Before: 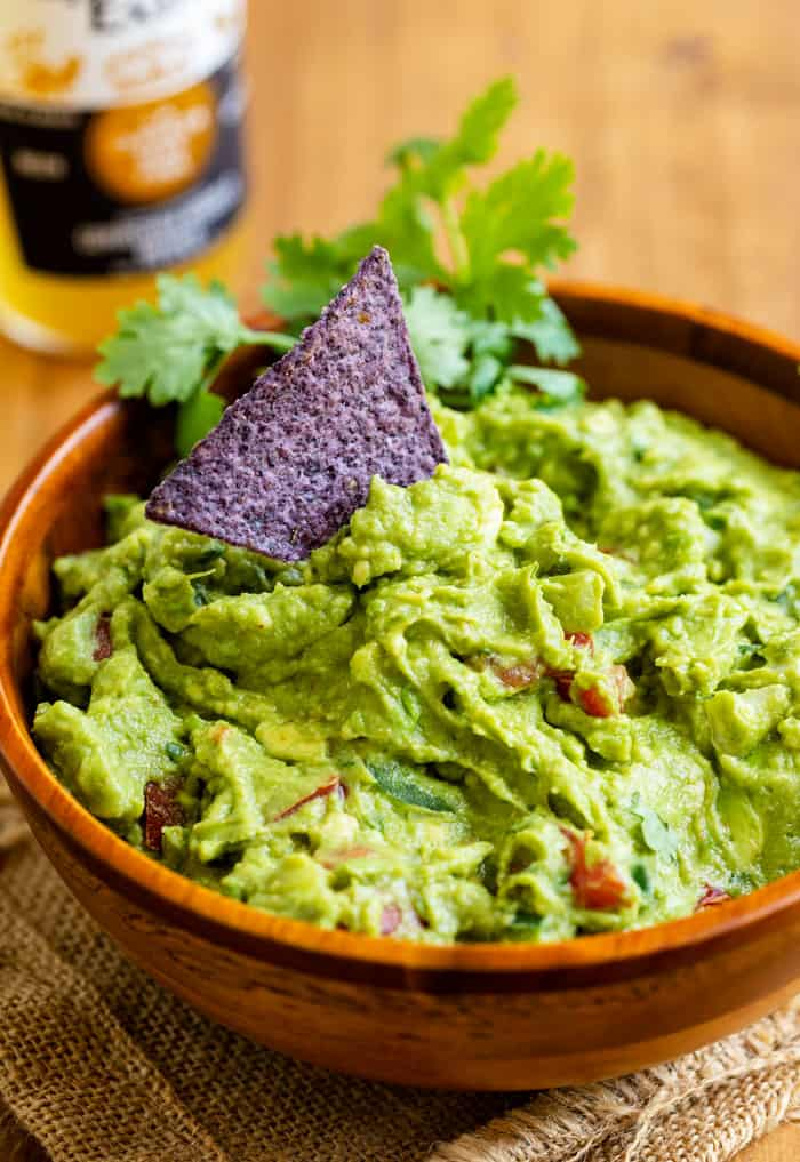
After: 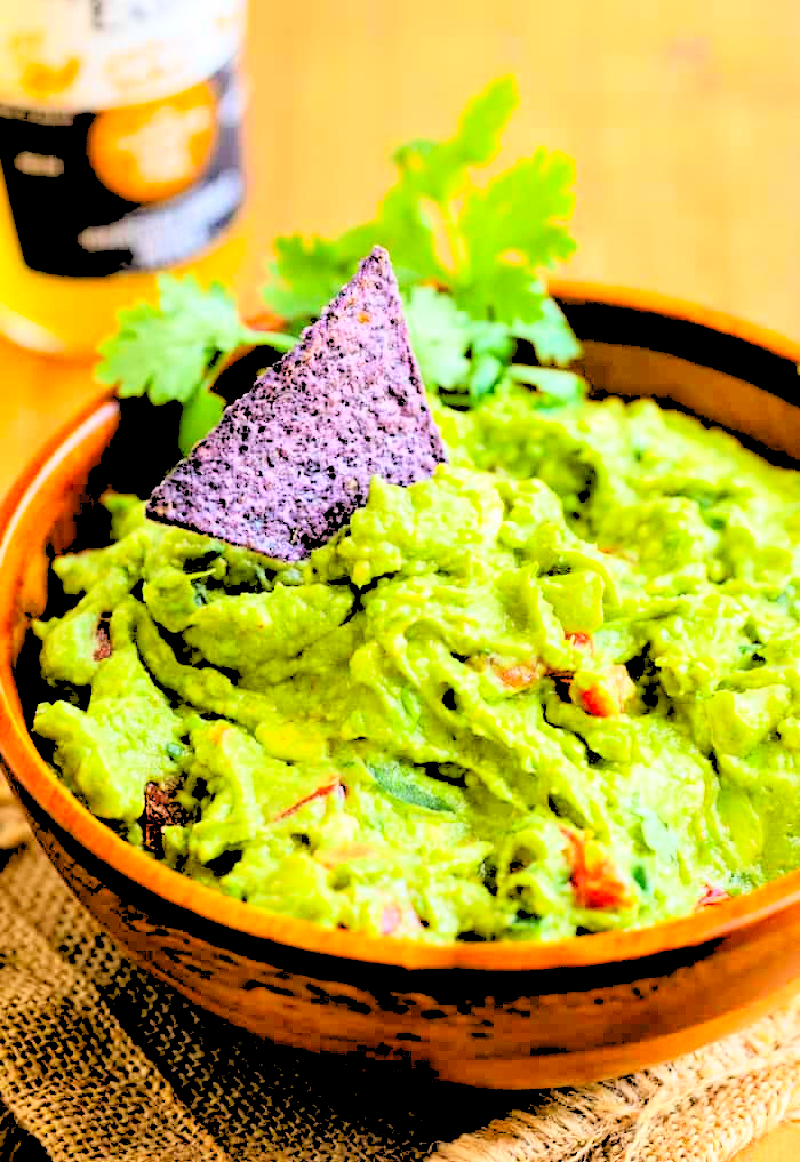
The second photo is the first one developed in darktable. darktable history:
contrast brightness saturation: contrast 0.24, brightness 0.26, saturation 0.39
rgb levels: levels [[0.027, 0.429, 0.996], [0, 0.5, 1], [0, 0.5, 1]]
